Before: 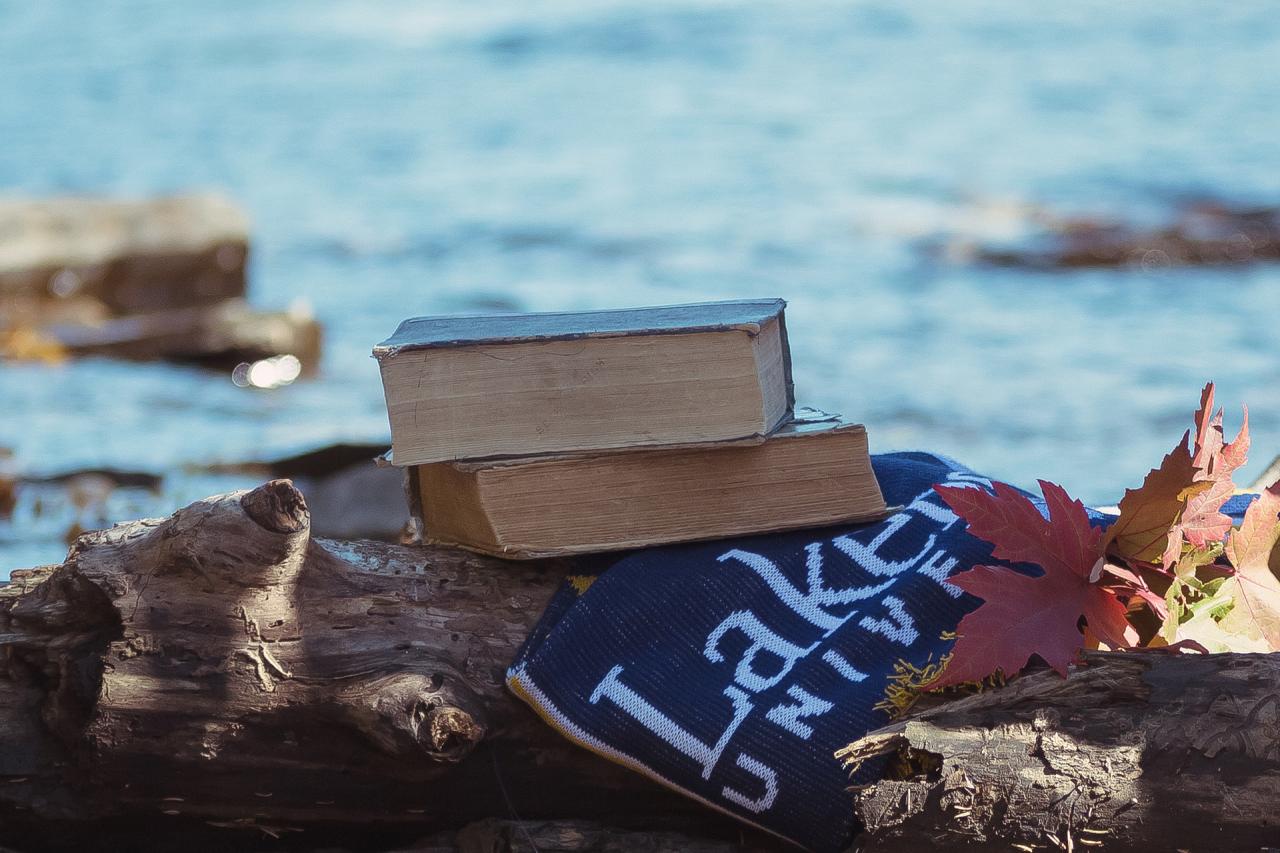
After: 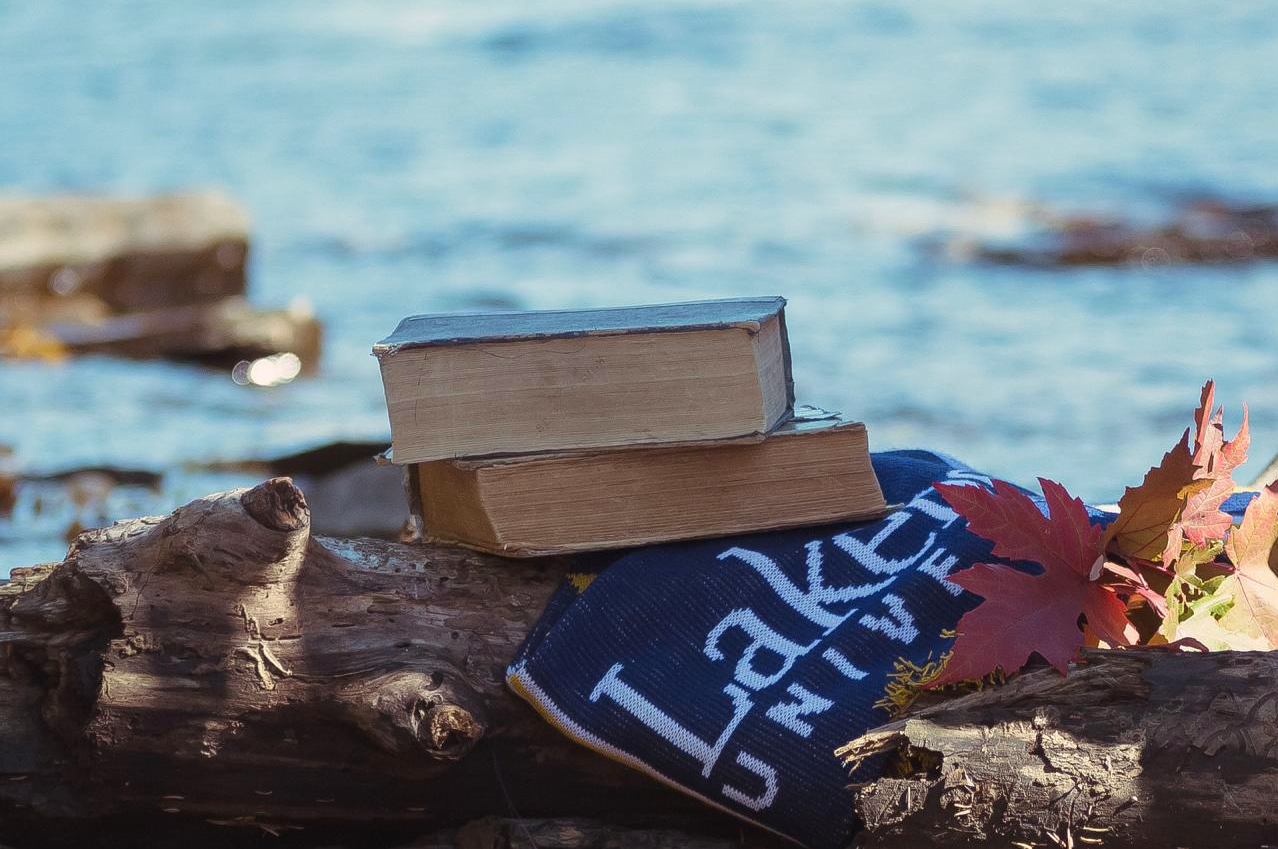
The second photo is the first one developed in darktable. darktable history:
crop: top 0.246%, bottom 0.131%
color correction: highlights a* 0.852, highlights b* 2.85, saturation 1.07
